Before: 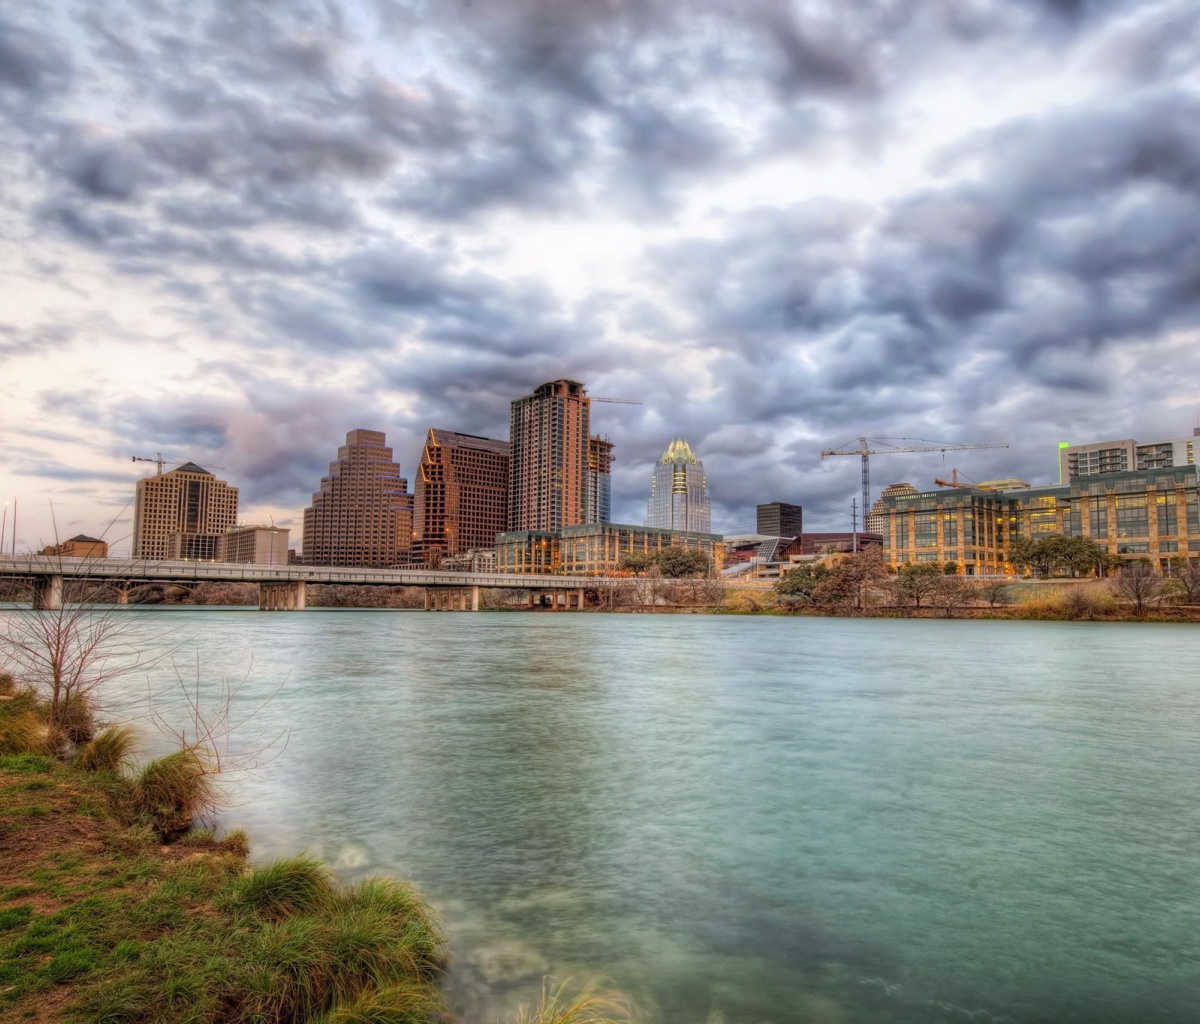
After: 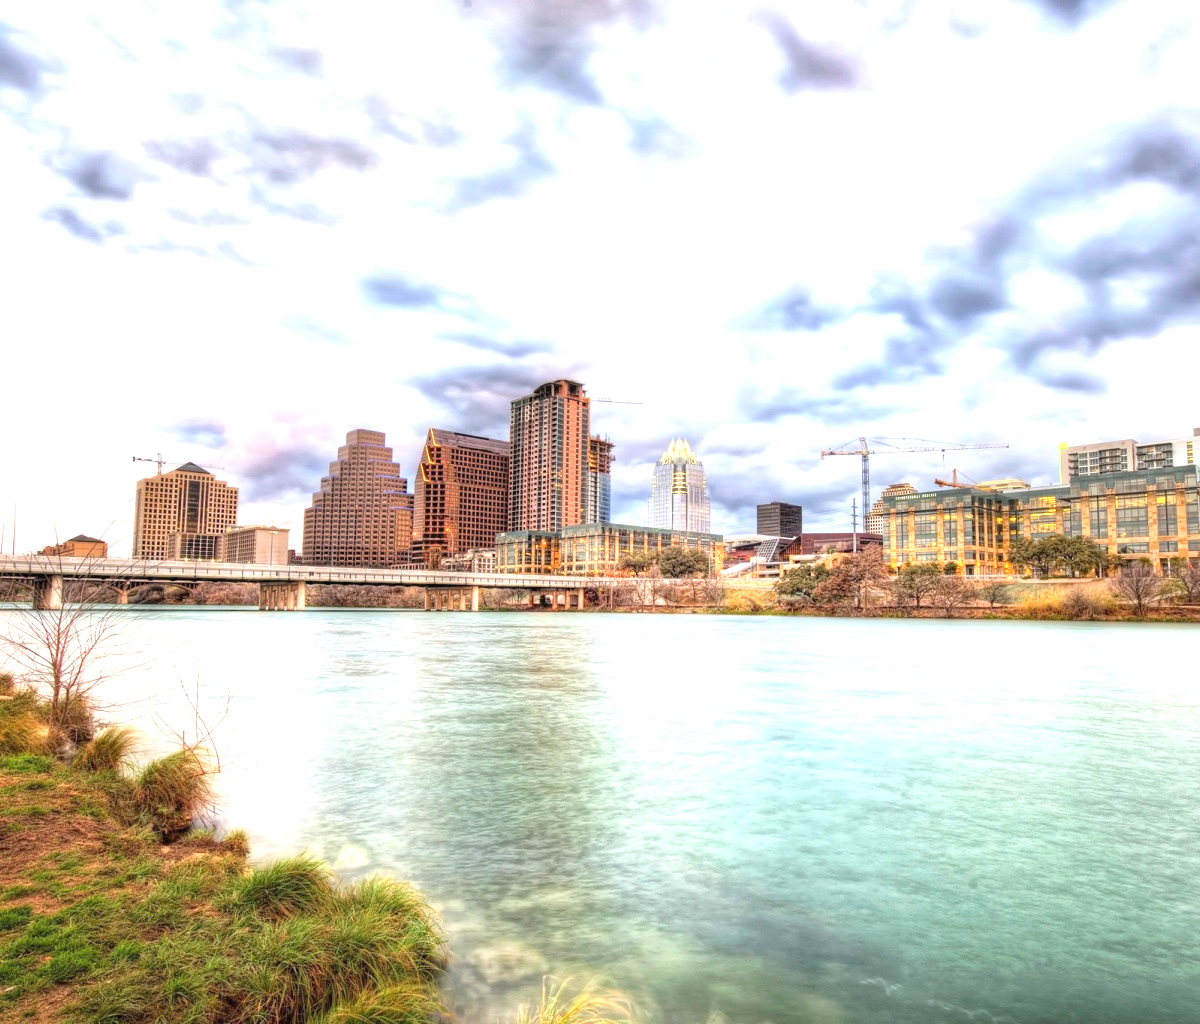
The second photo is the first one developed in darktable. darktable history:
white balance: red 1, blue 1
exposure: black level correction 0, exposure 1.45 EV, compensate exposure bias true, compensate highlight preservation false
